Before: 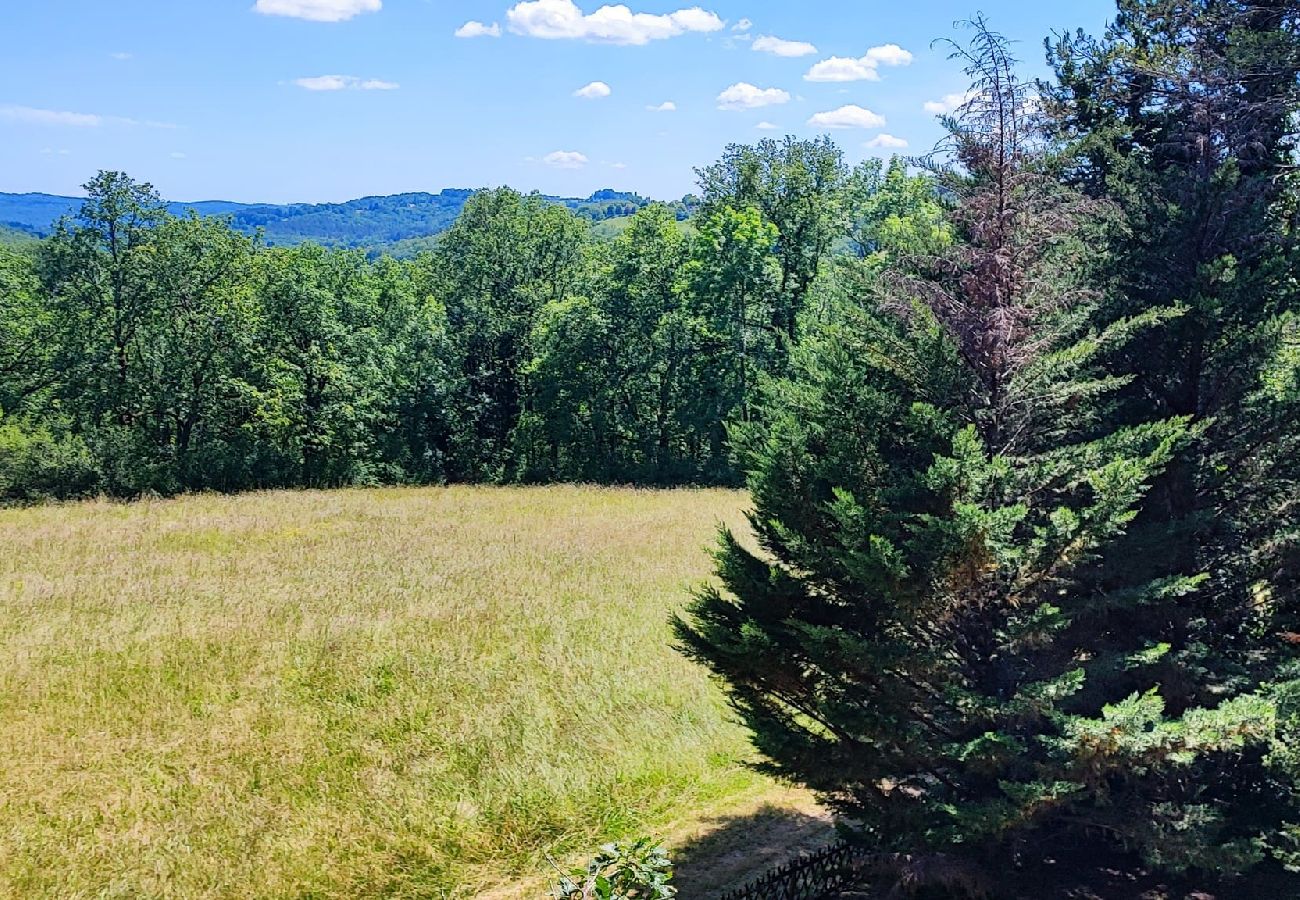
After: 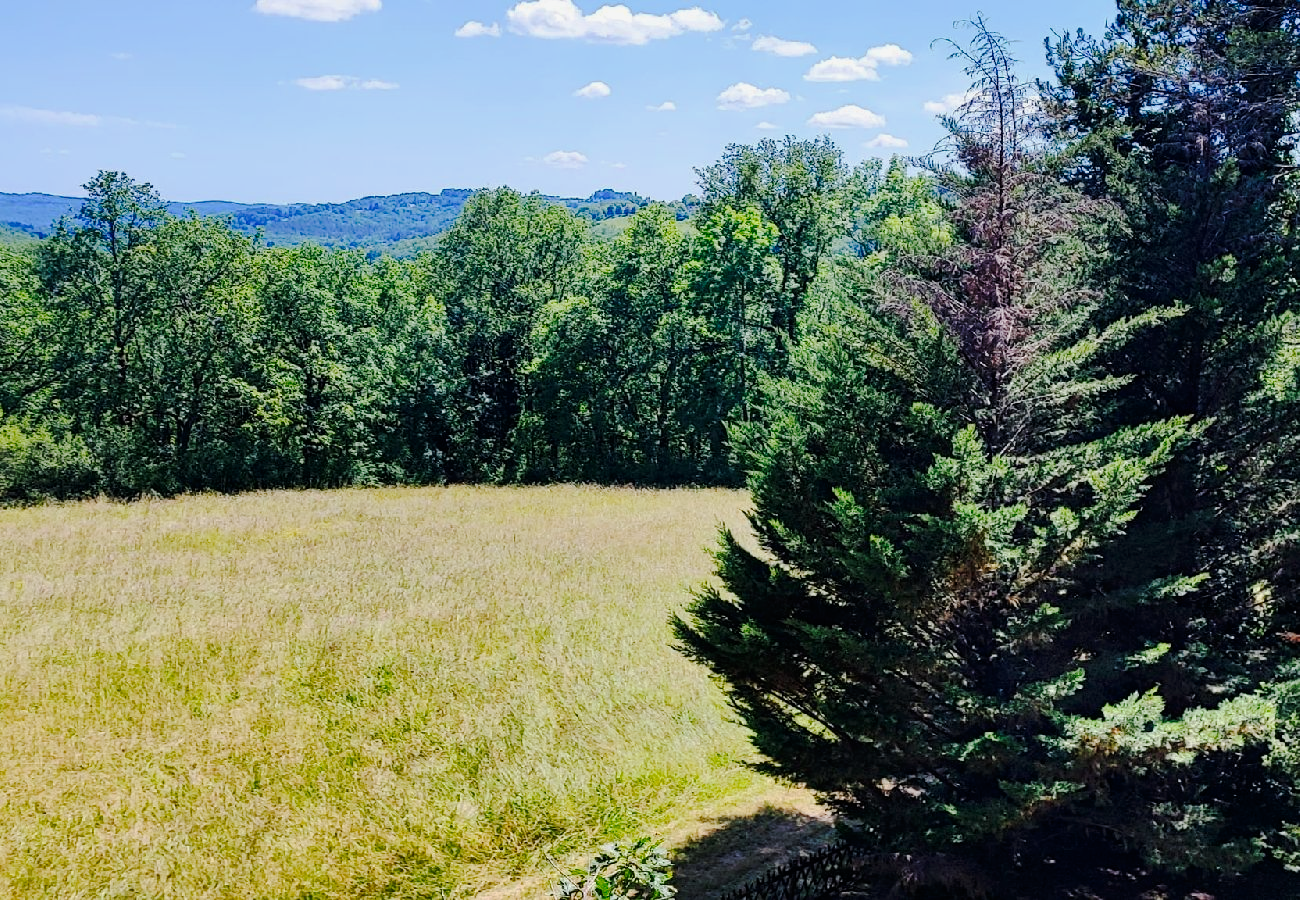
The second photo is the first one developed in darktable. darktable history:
tone curve: curves: ch0 [(0, 0) (0.058, 0.022) (0.265, 0.208) (0.41, 0.417) (0.485, 0.524) (0.638, 0.673) (0.845, 0.828) (0.994, 0.964)]; ch1 [(0, 0) (0.136, 0.146) (0.317, 0.34) (0.382, 0.408) (0.469, 0.482) (0.498, 0.497) (0.557, 0.573) (0.644, 0.643) (0.725, 0.765) (1, 1)]; ch2 [(0, 0) (0.352, 0.403) (0.45, 0.469) (0.502, 0.504) (0.54, 0.524) (0.592, 0.566) (0.638, 0.599) (1, 1)], preserve colors none
